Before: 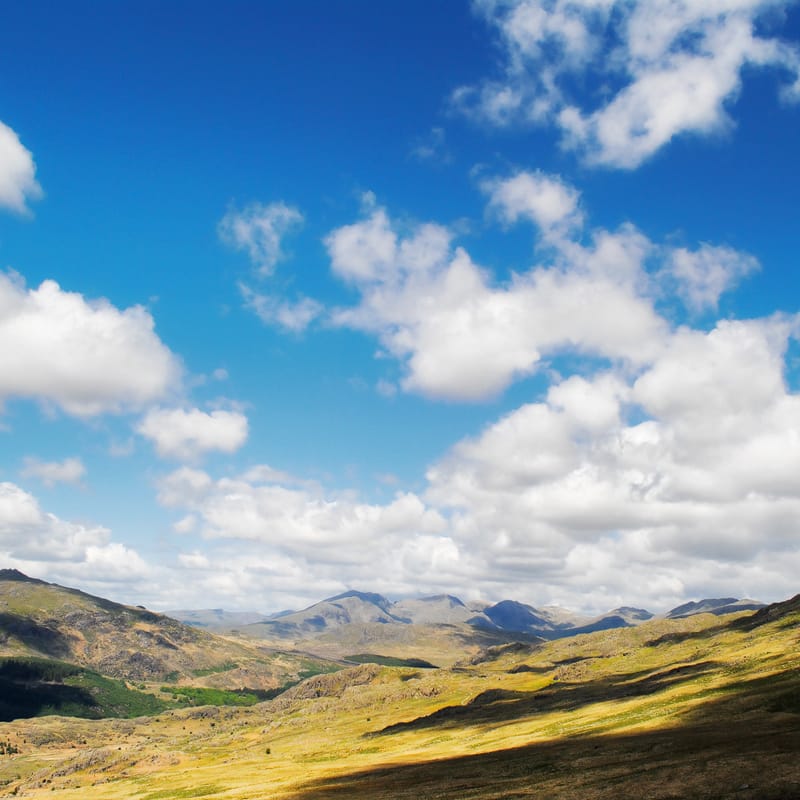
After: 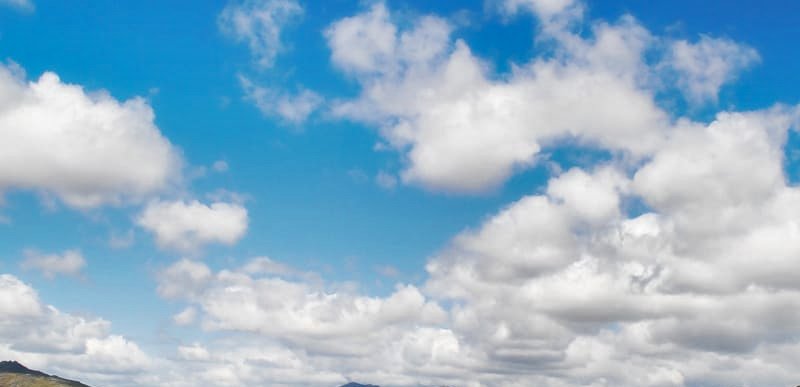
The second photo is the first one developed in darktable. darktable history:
color zones: curves: ch0 [(0.11, 0.396) (0.195, 0.36) (0.25, 0.5) (0.303, 0.412) (0.357, 0.544) (0.75, 0.5) (0.967, 0.328)]; ch1 [(0, 0.468) (0.112, 0.512) (0.202, 0.6) (0.25, 0.5) (0.307, 0.352) (0.357, 0.544) (0.75, 0.5) (0.963, 0.524)]
shadows and highlights: shadows 22.7, highlights -48.71, soften with gaussian
crop and rotate: top 26.056%, bottom 25.543%
